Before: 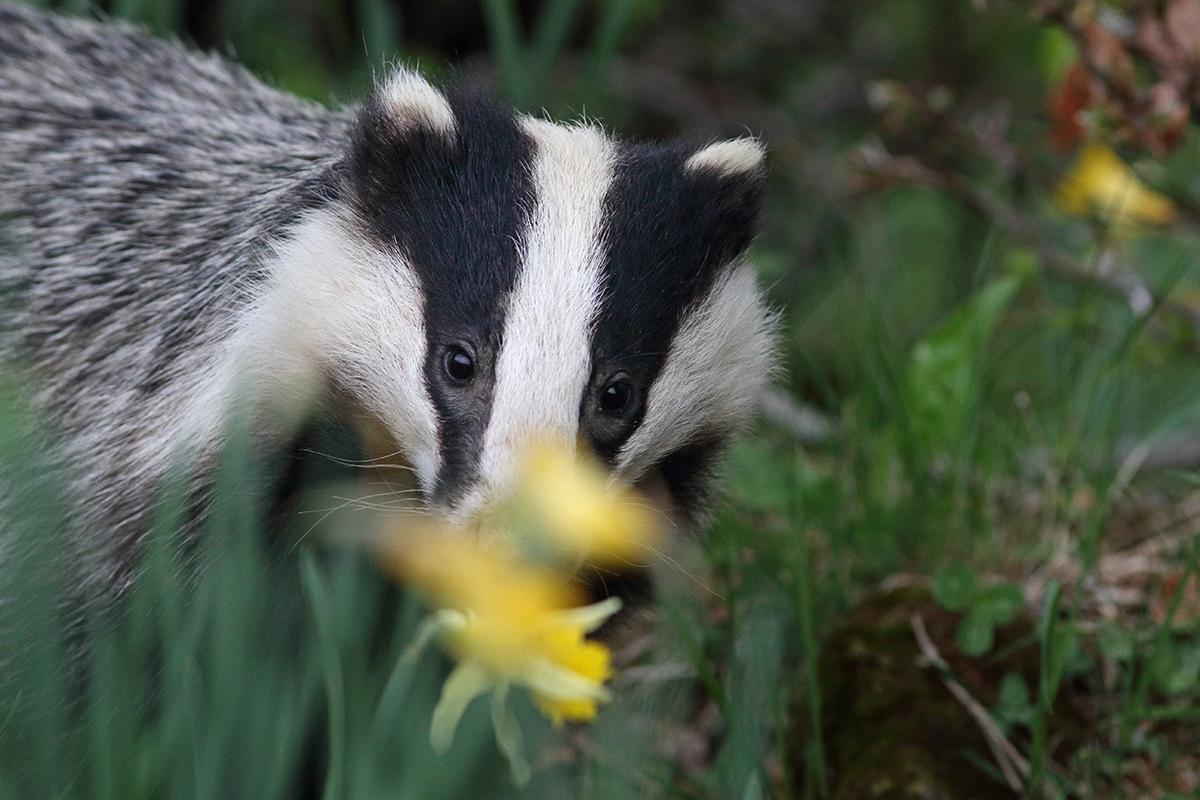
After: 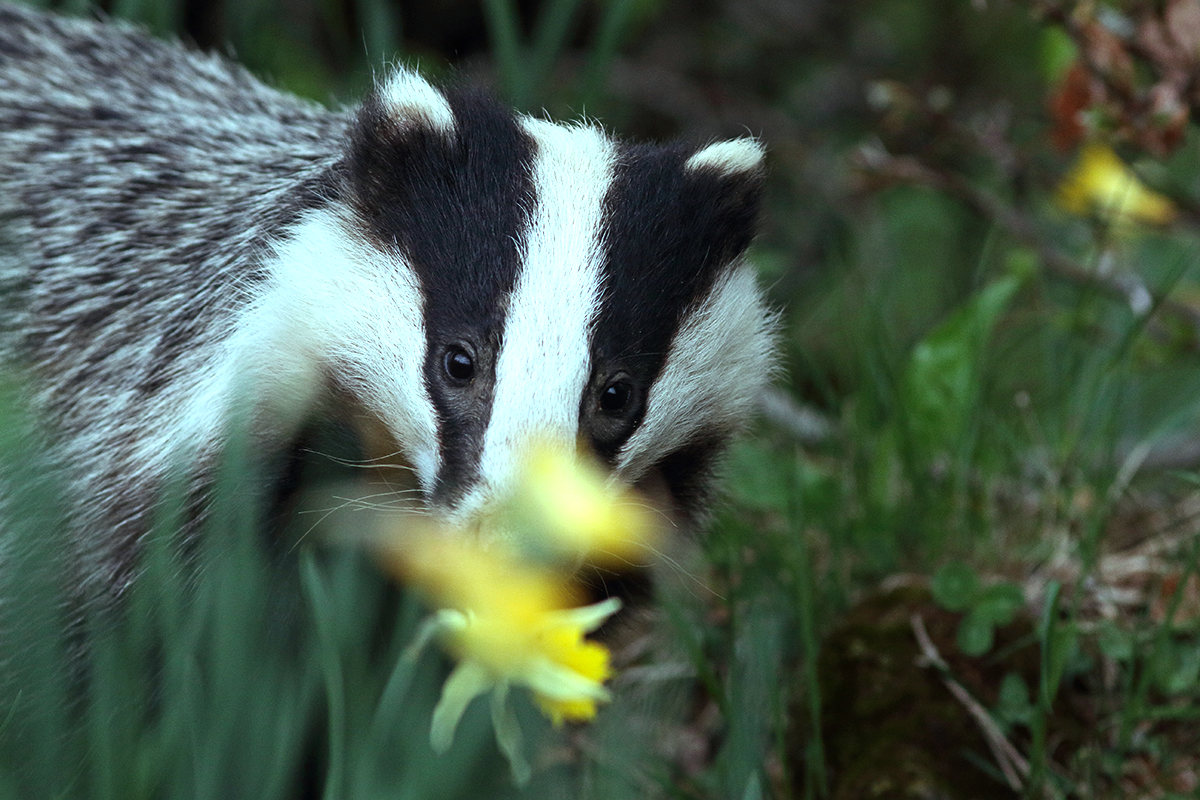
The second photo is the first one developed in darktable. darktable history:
color balance rgb: highlights gain › chroma 4.016%, highlights gain › hue 200.96°, perceptual saturation grading › global saturation 0.129%, perceptual brilliance grading › highlights 15.607%, perceptual brilliance grading › shadows -14.129%
